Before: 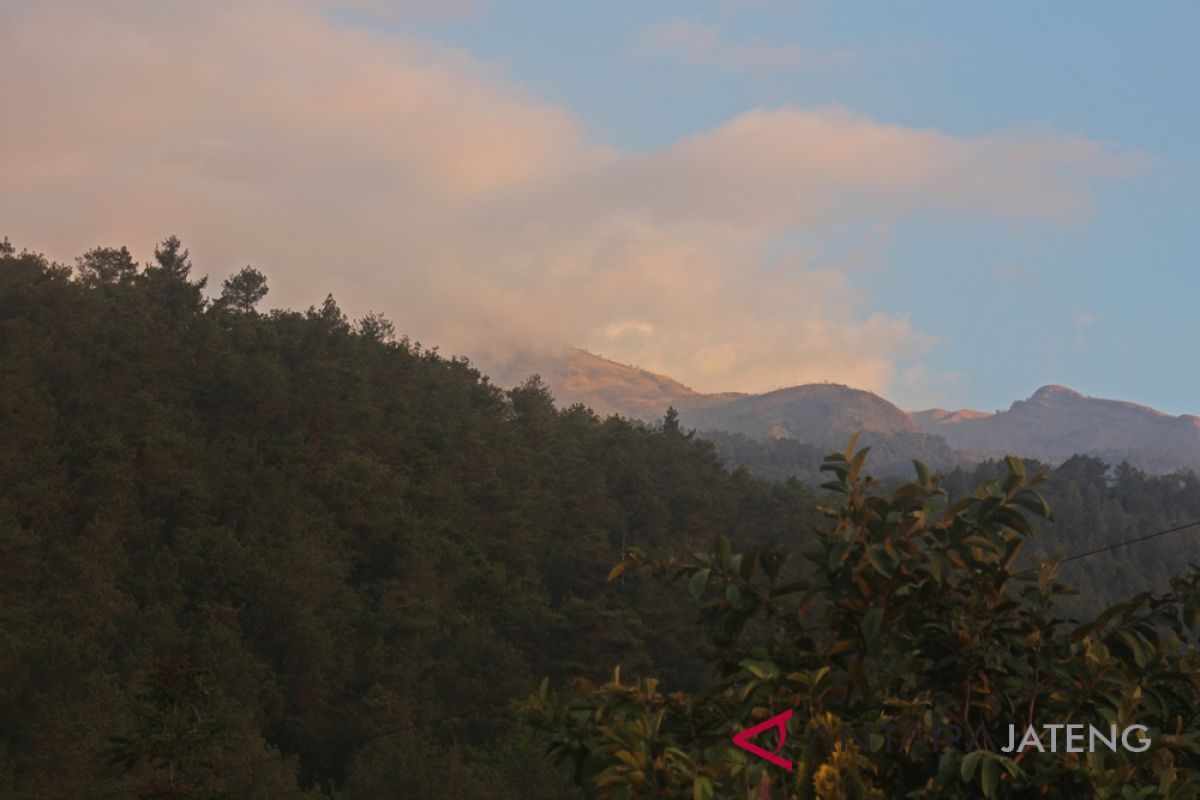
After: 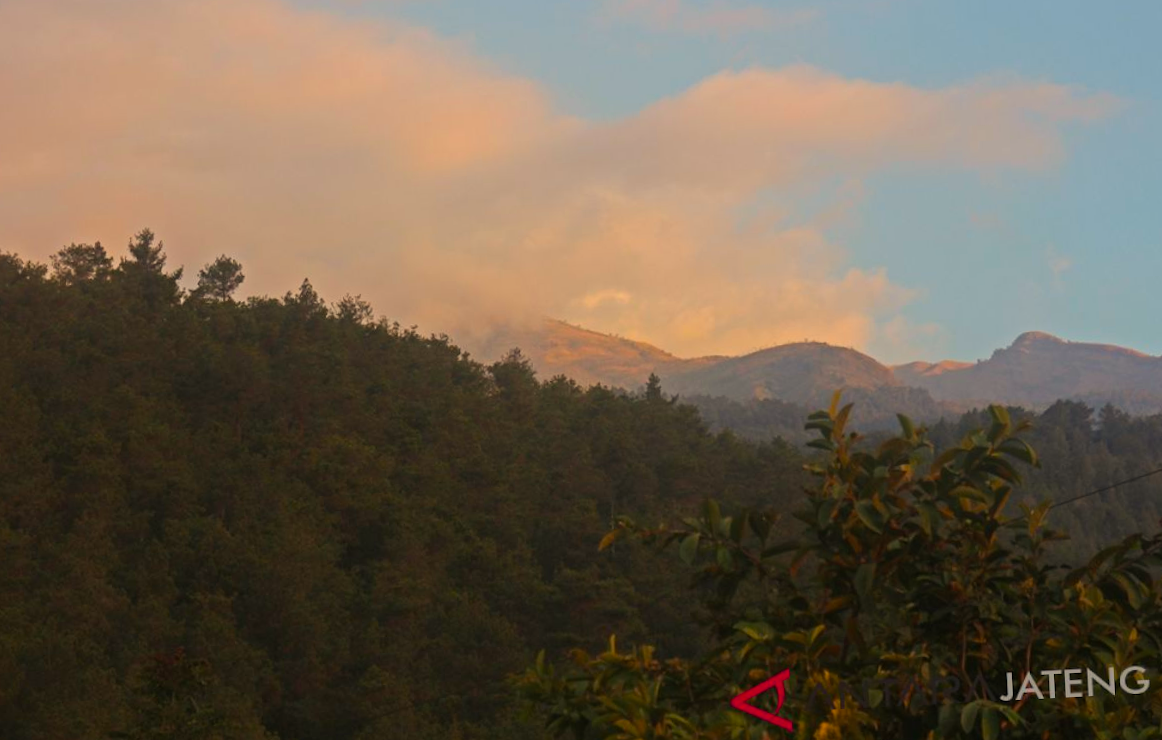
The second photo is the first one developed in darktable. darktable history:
white balance: red 1.045, blue 0.932
color balance rgb: perceptual saturation grading › global saturation 25%, global vibrance 20%
rotate and perspective: rotation -3°, crop left 0.031, crop right 0.968, crop top 0.07, crop bottom 0.93
